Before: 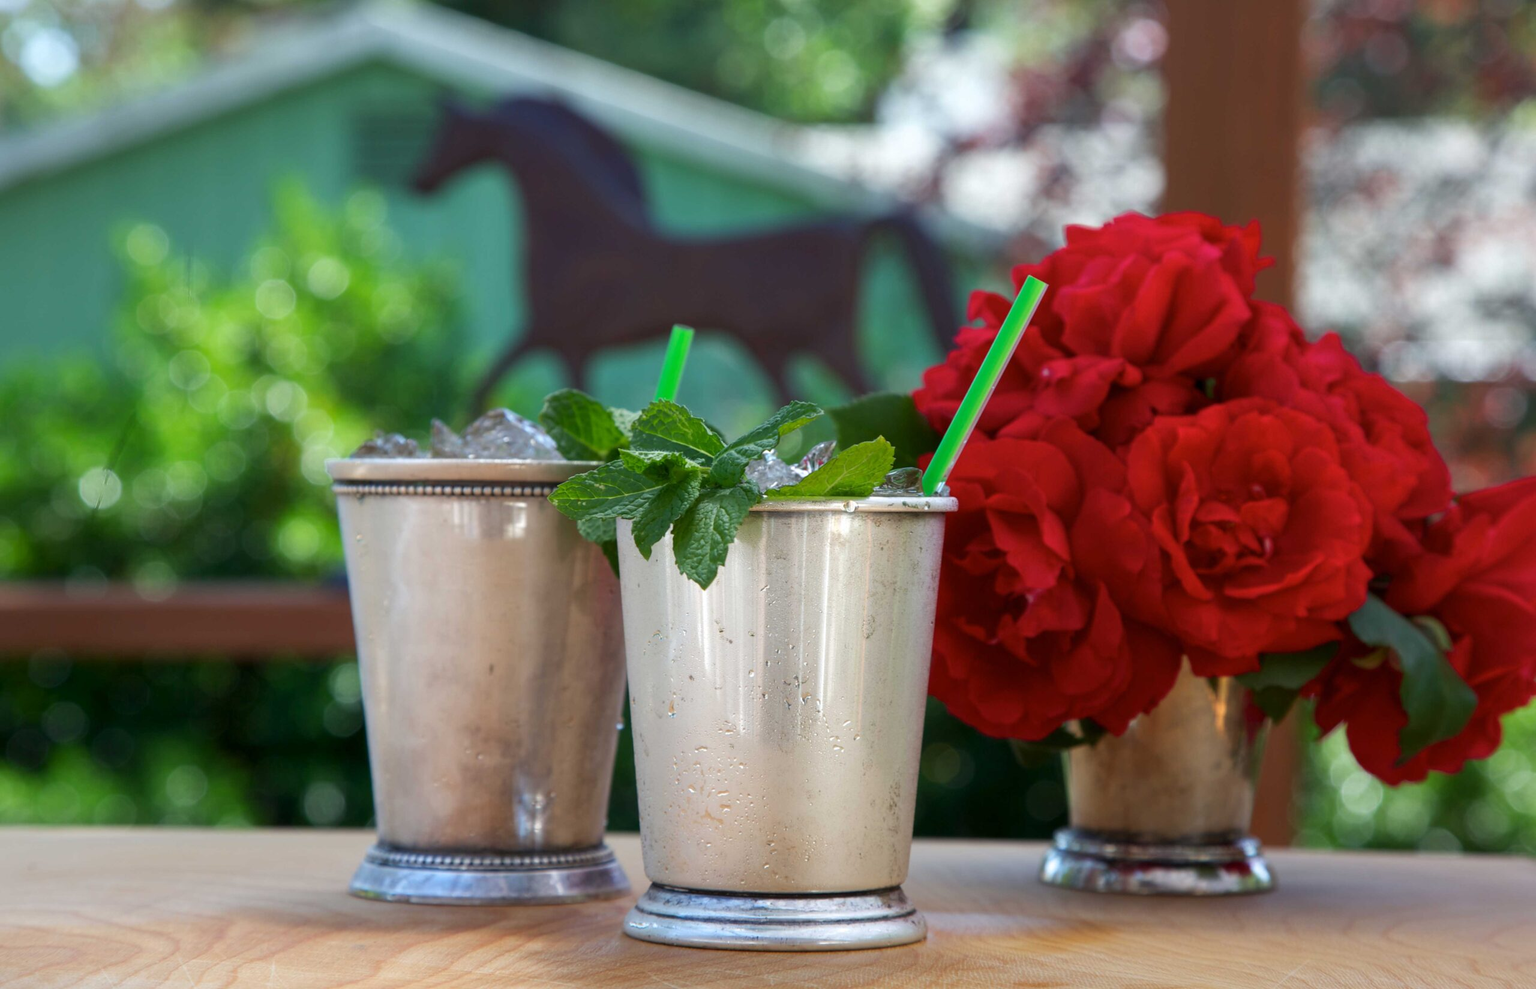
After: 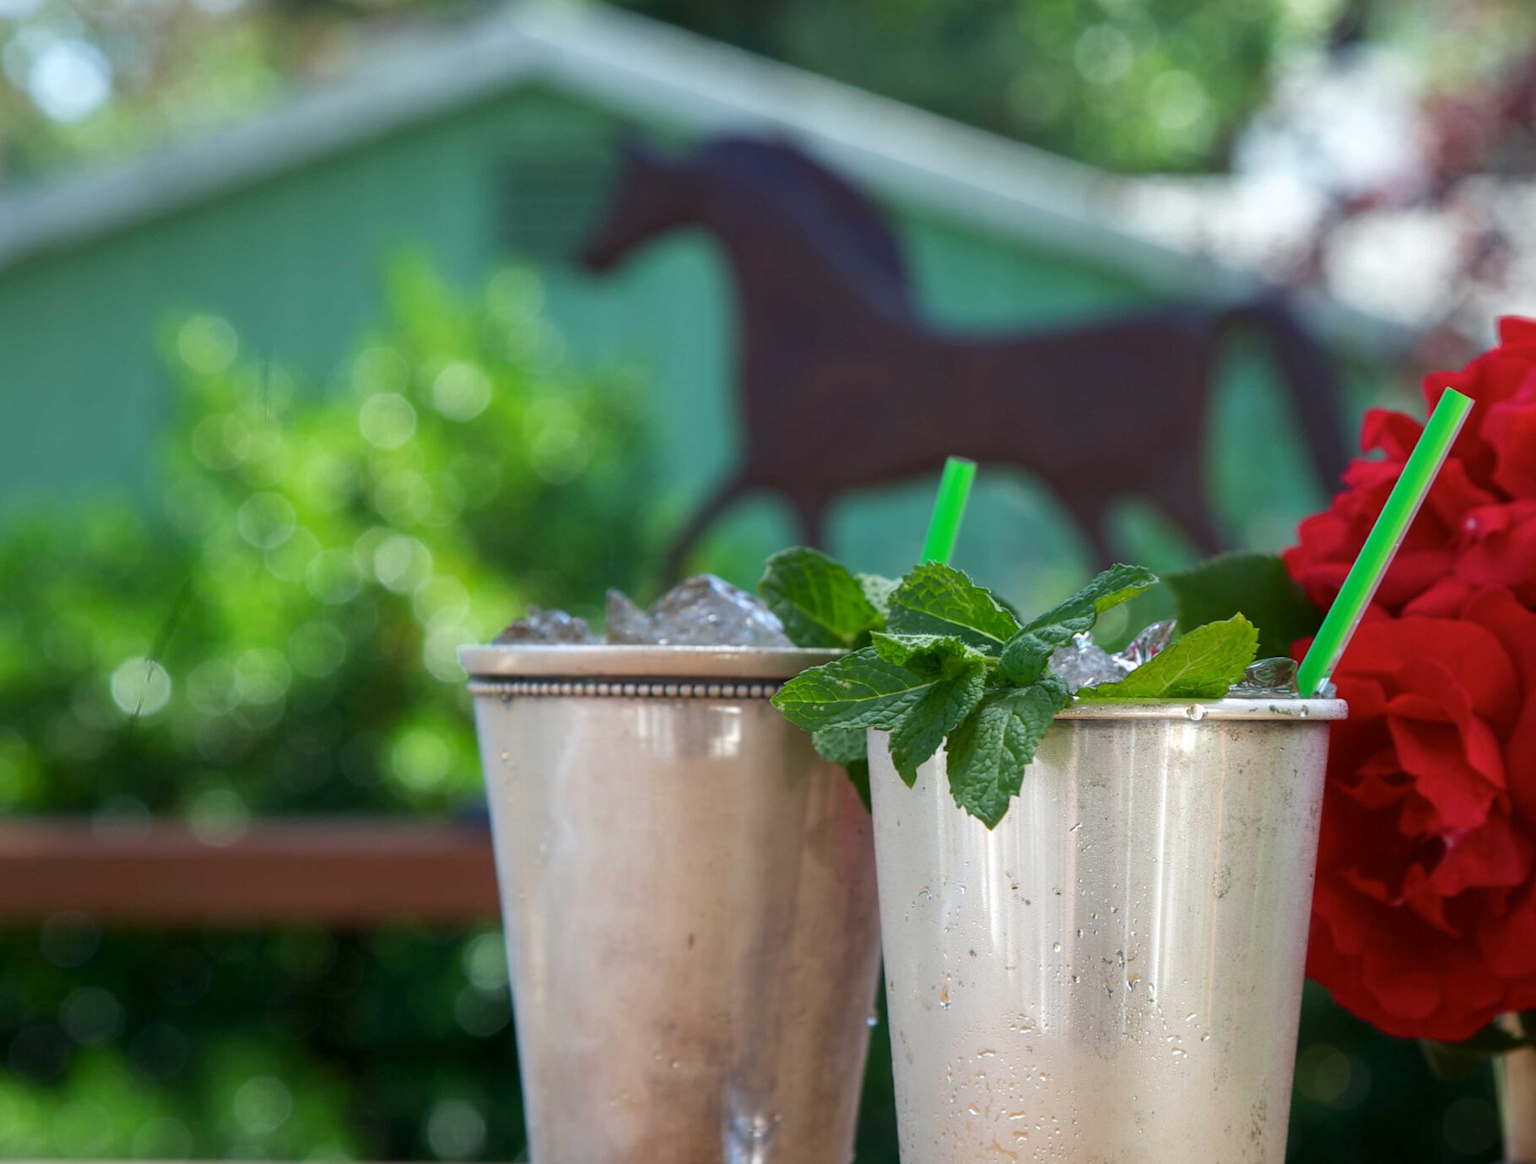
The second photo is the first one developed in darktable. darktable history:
crop: right 28.874%, bottom 16.105%
